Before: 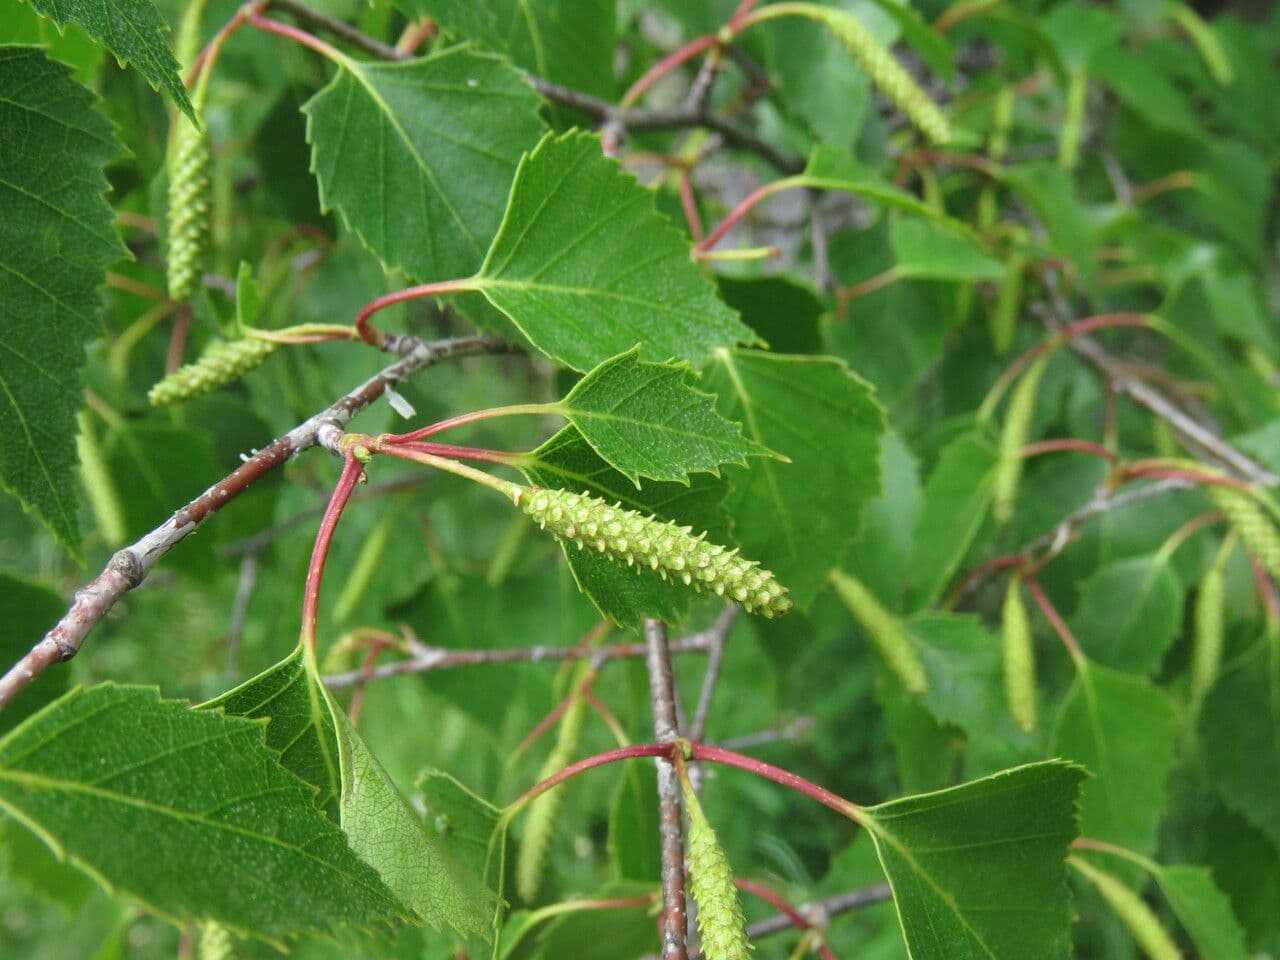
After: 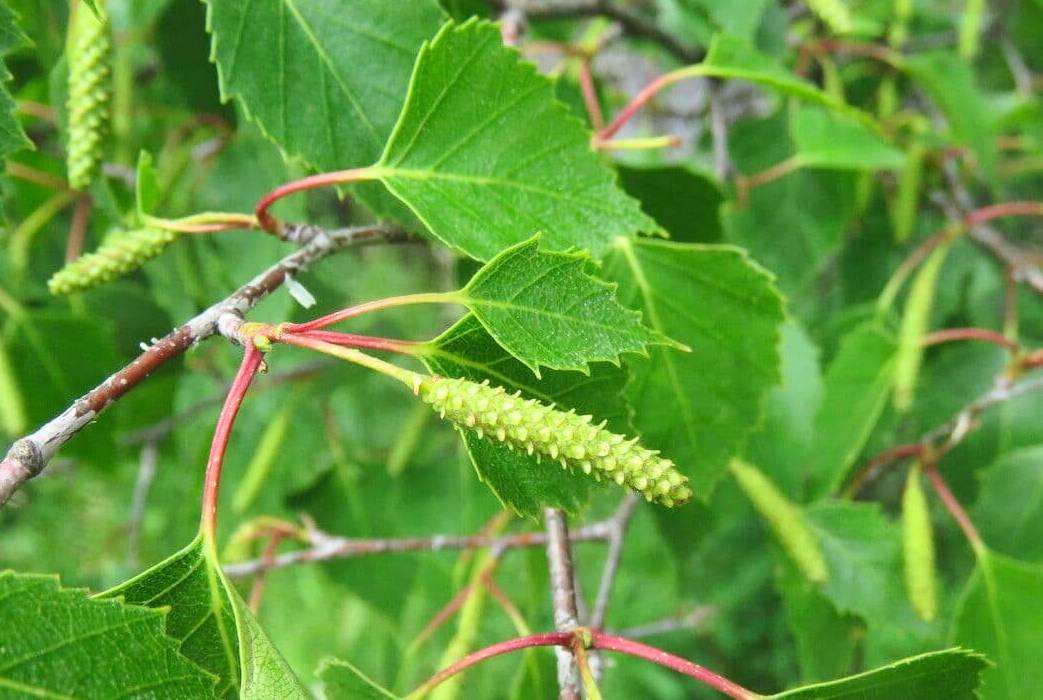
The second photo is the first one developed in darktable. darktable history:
crop: left 7.851%, top 11.621%, right 10.294%, bottom 15.429%
contrast brightness saturation: contrast 0.203, brightness 0.168, saturation 0.223
